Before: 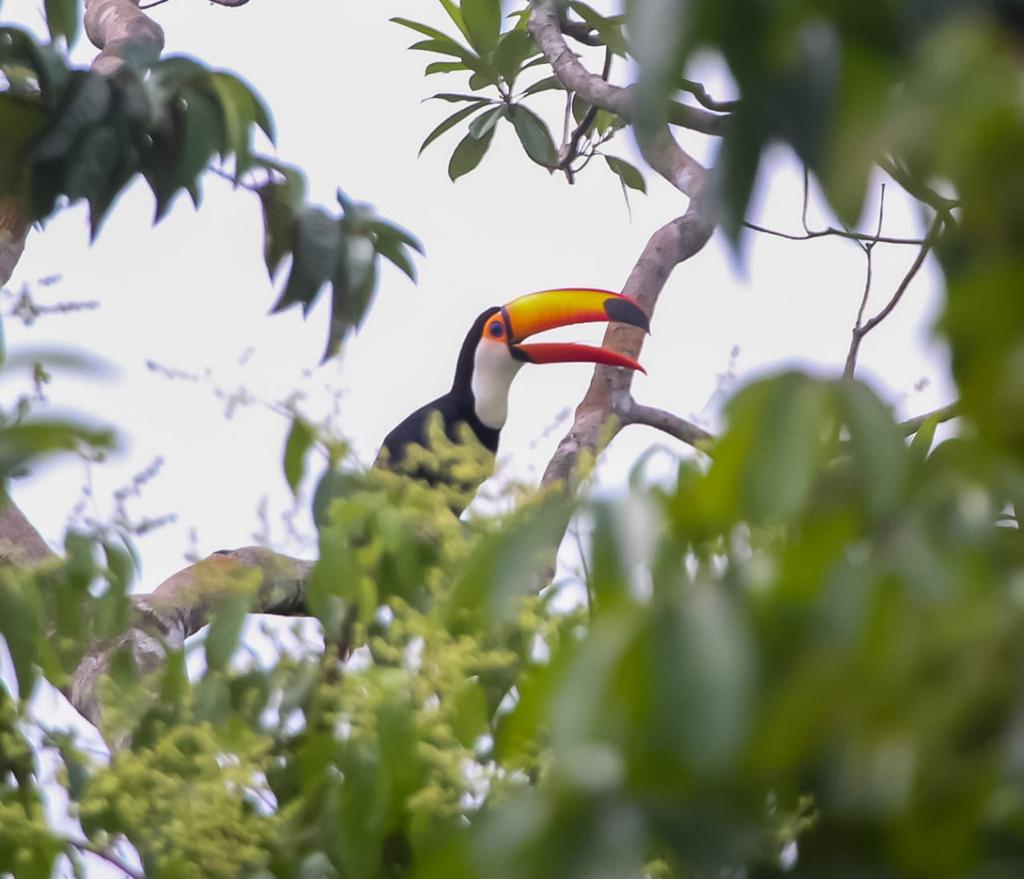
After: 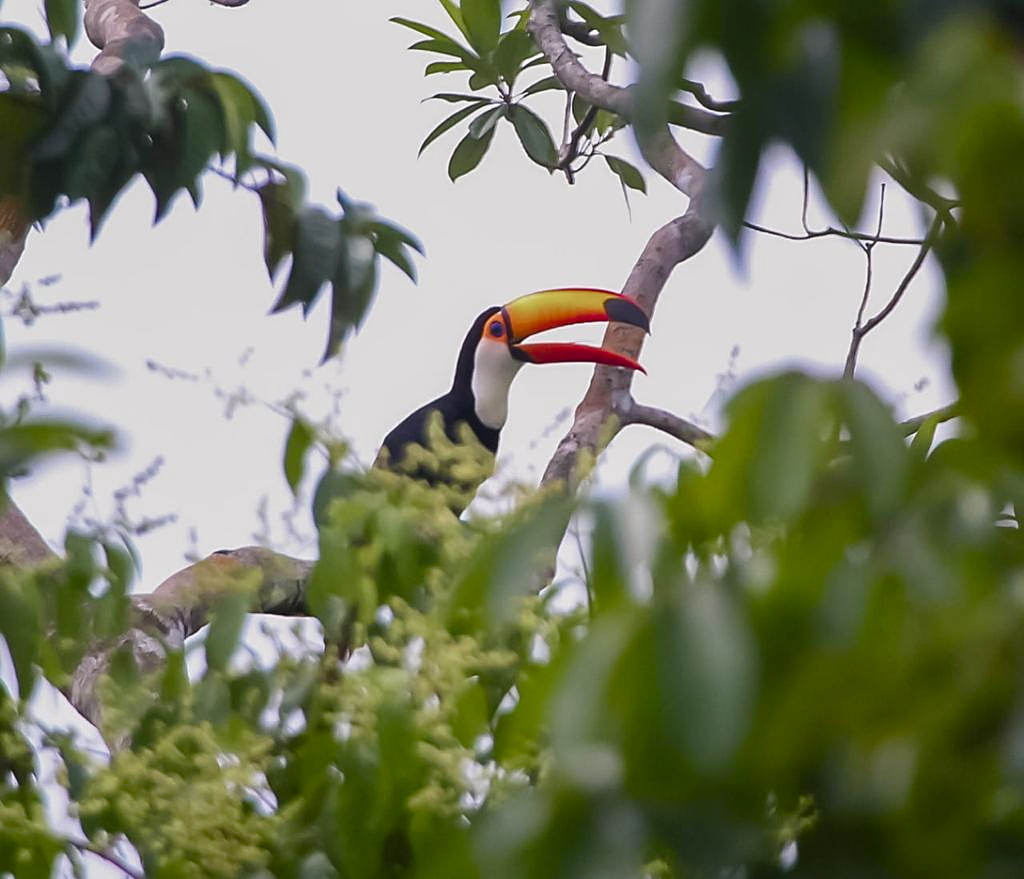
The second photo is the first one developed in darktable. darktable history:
sharpen: on, module defaults
contrast brightness saturation: saturation 0.1
color balance rgb: shadows lift › luminance -10%, shadows lift › chroma 1%, shadows lift › hue 113°, power › luminance -15%, highlights gain › chroma 0.2%, highlights gain › hue 333°, global offset › luminance 0.5%, perceptual saturation grading › global saturation 20%, perceptual saturation grading › highlights -50%, perceptual saturation grading › shadows 25%, contrast -10%
